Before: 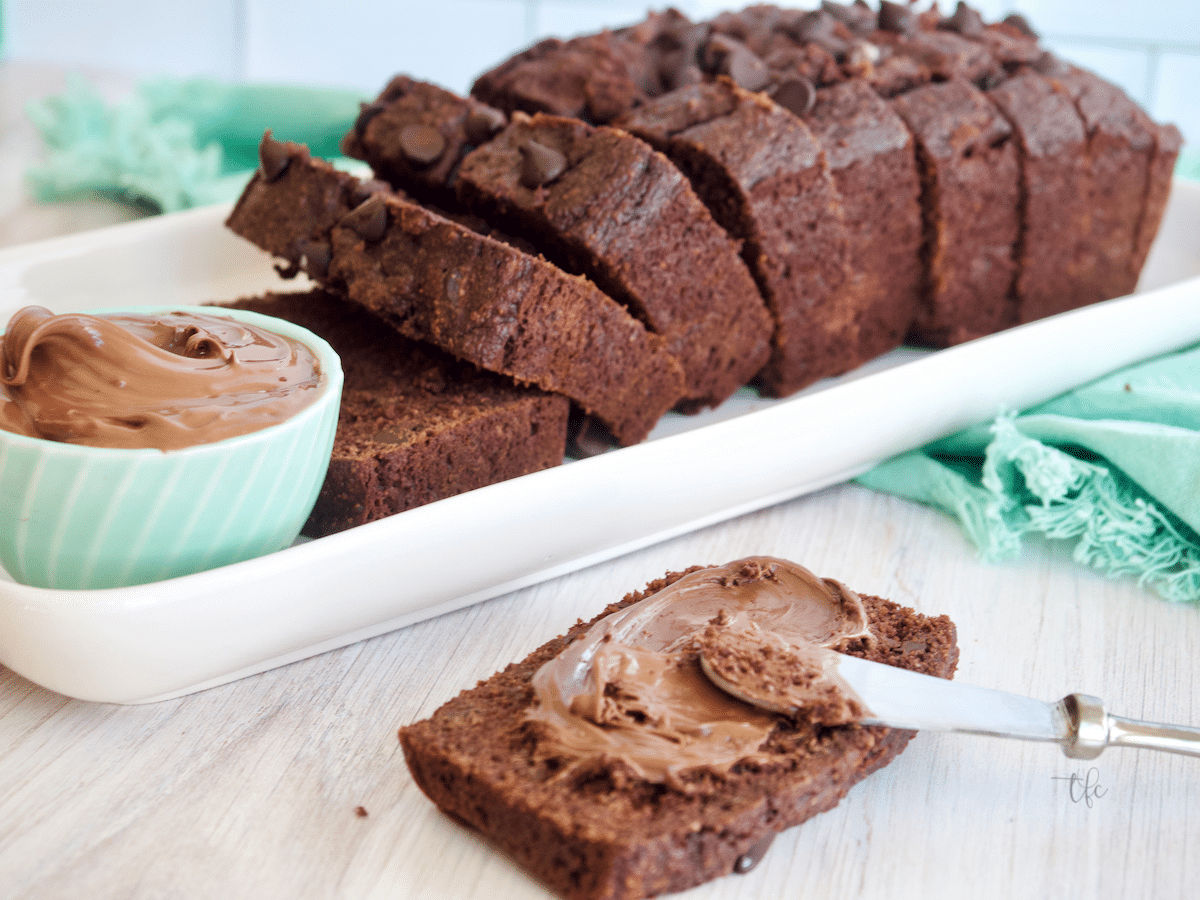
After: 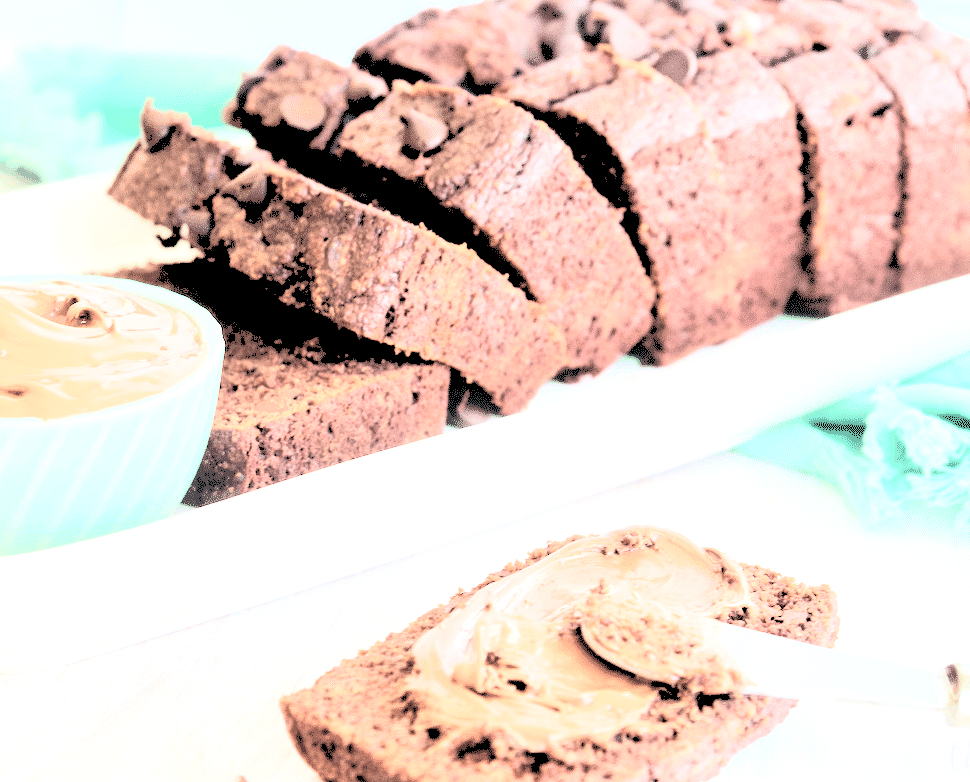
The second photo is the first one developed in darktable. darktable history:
exposure: black level correction 0, exposure 0.95 EV, compensate exposure bias true, compensate highlight preservation false
rgb levels: levels [[0.027, 0.429, 0.996], [0, 0.5, 1], [0, 0.5, 1]]
crop: left 9.929%, top 3.475%, right 9.188%, bottom 9.529%
contrast brightness saturation: contrast 0.43, brightness 0.56, saturation -0.19
